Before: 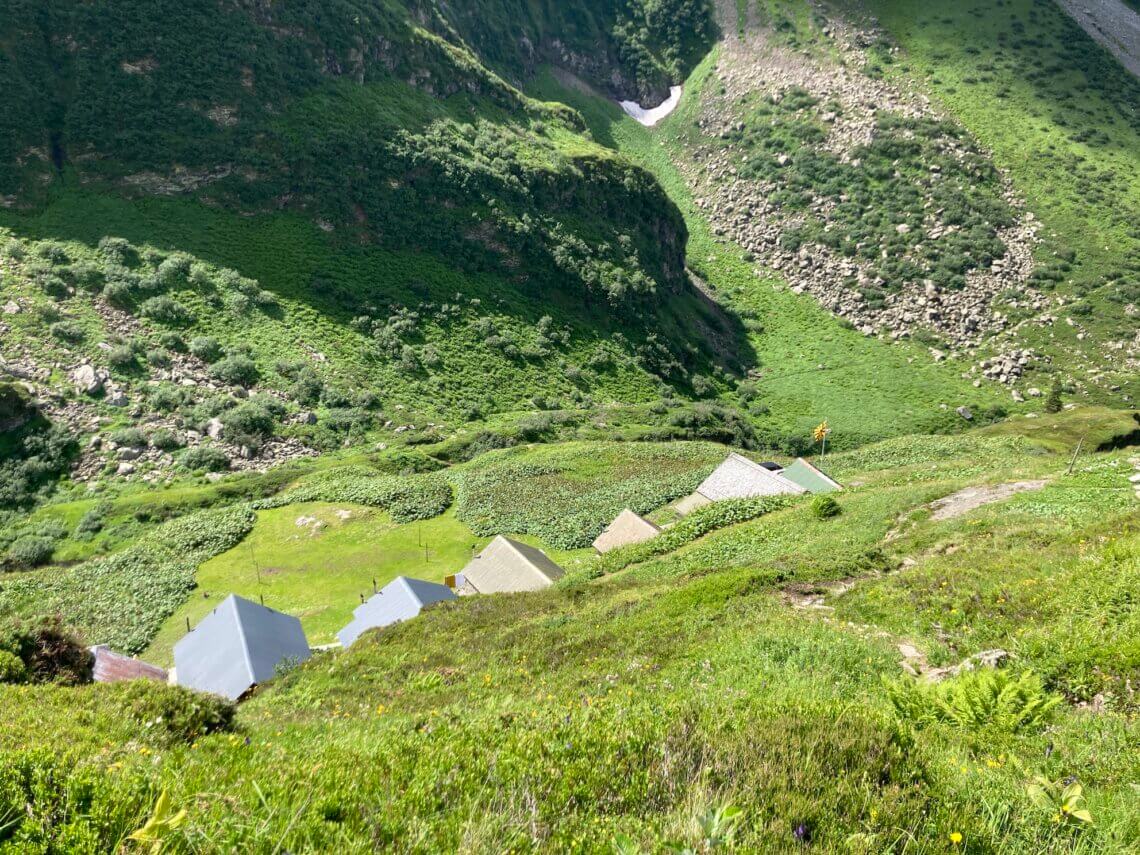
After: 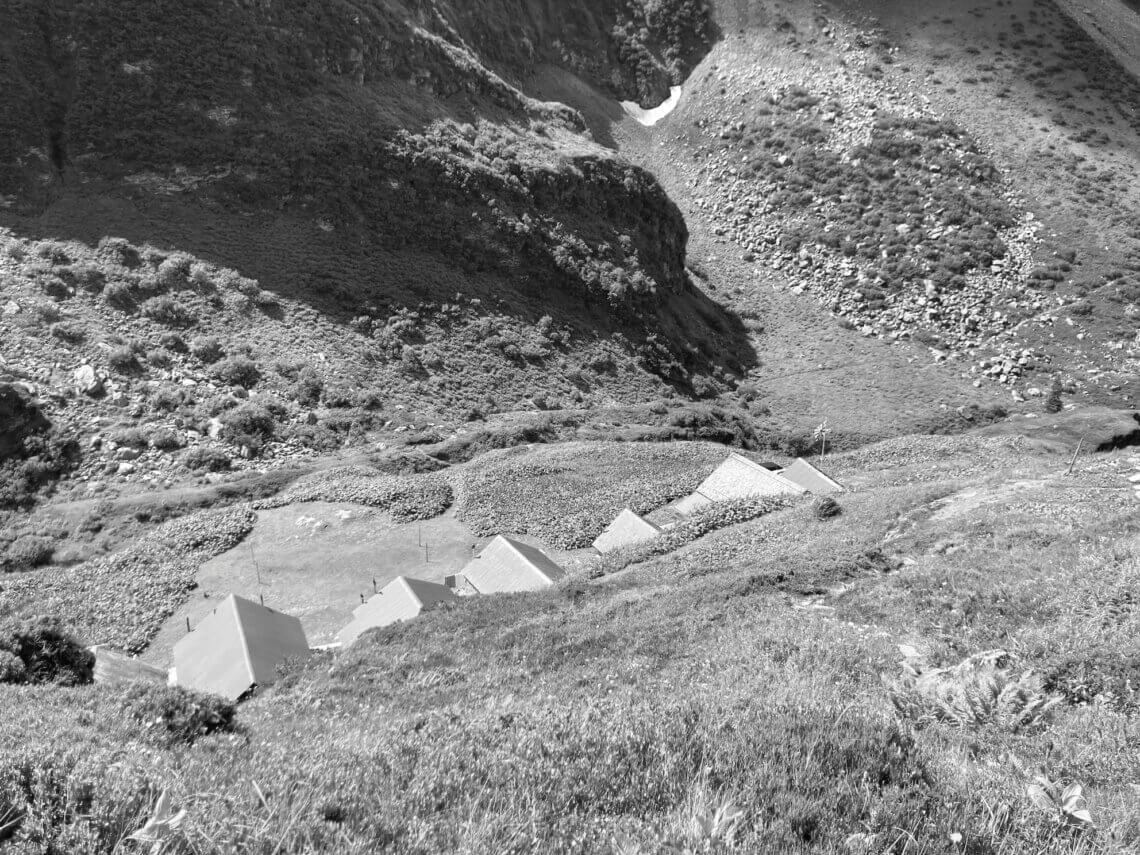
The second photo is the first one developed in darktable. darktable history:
contrast brightness saturation: saturation -0.999
tone equalizer: on, module defaults
